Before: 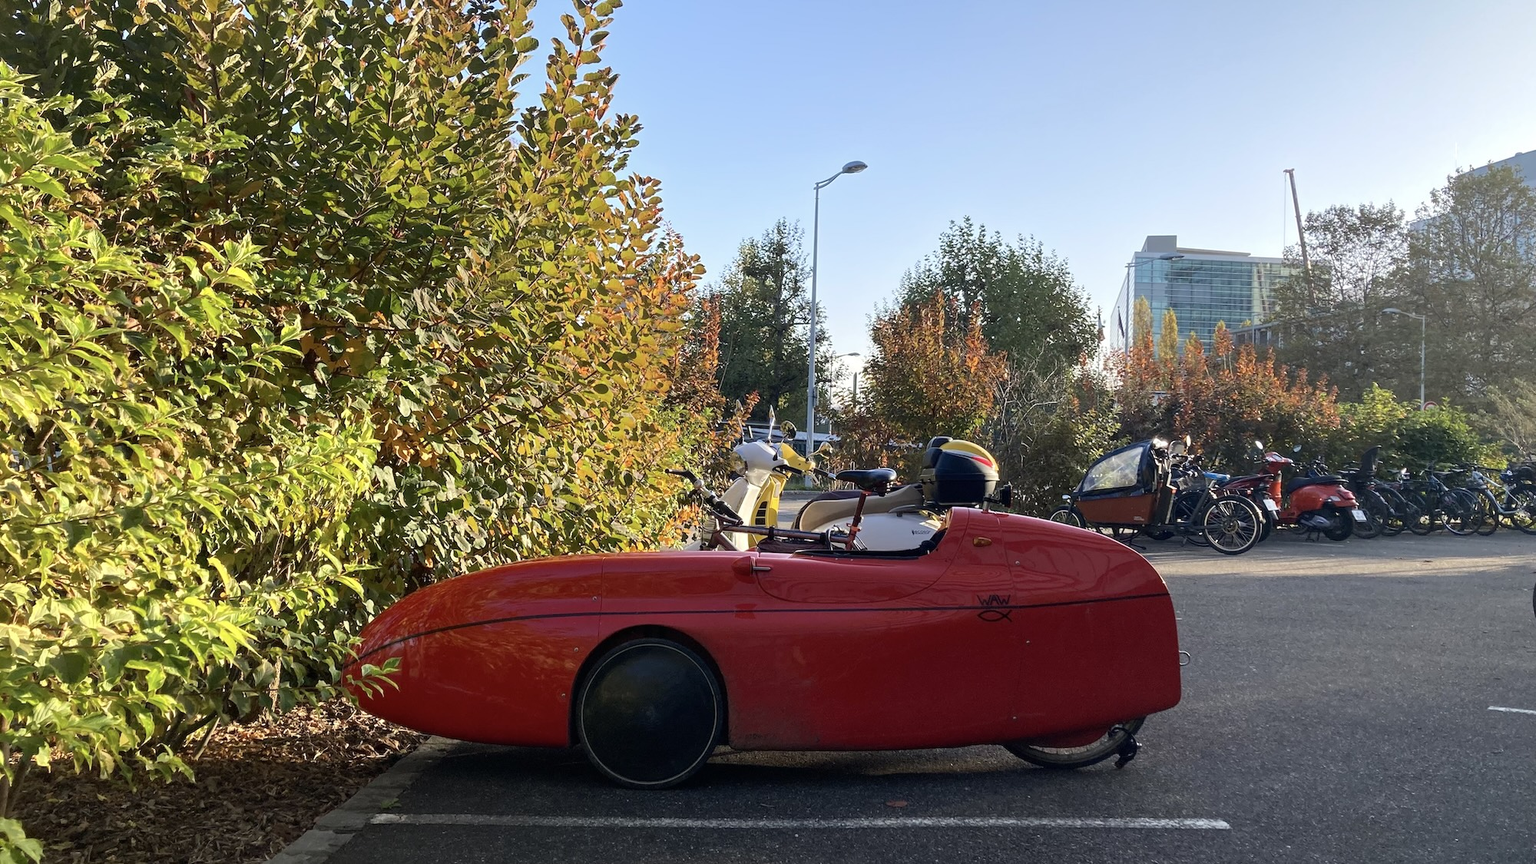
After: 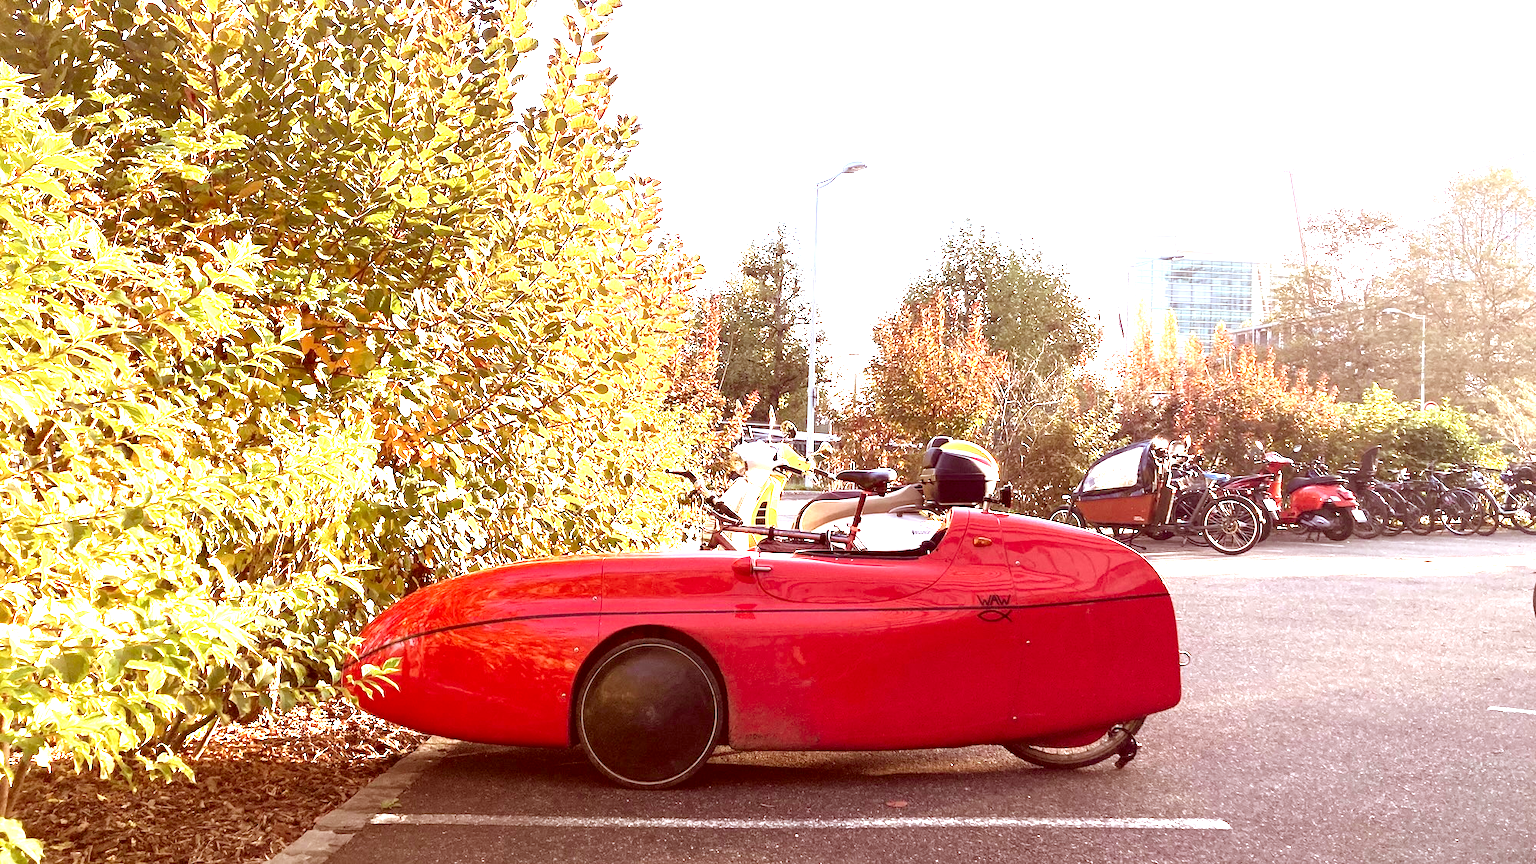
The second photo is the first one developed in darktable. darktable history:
exposure: black level correction 0, exposure 2.327 EV, compensate exposure bias true, compensate highlight preservation false
color correction: highlights a* 9.03, highlights b* 8.71, shadows a* 40, shadows b* 40, saturation 0.8
